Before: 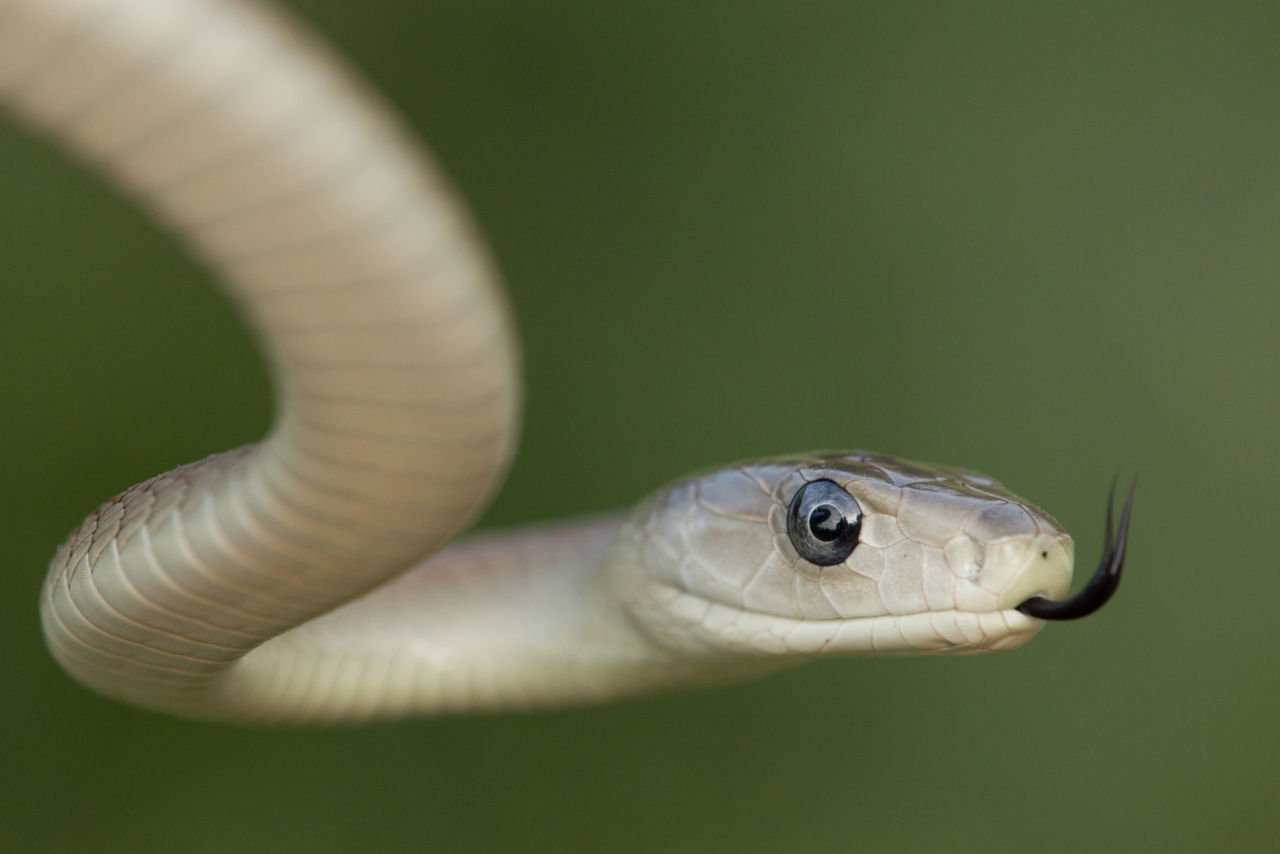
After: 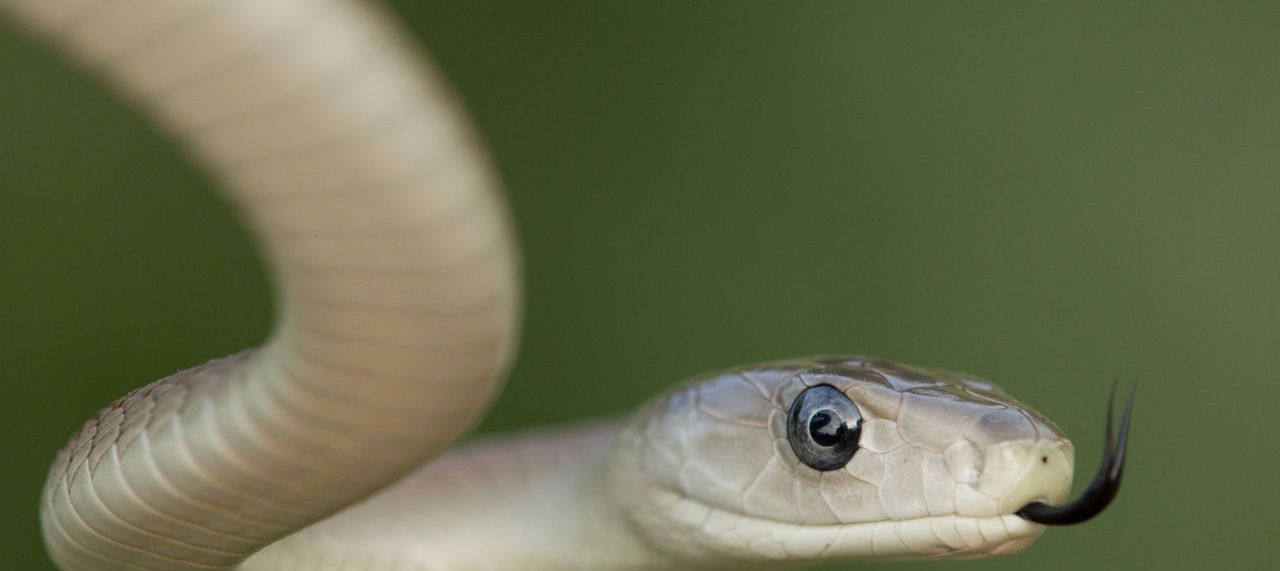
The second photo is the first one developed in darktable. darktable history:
crop: top 11.14%, bottom 21.909%
